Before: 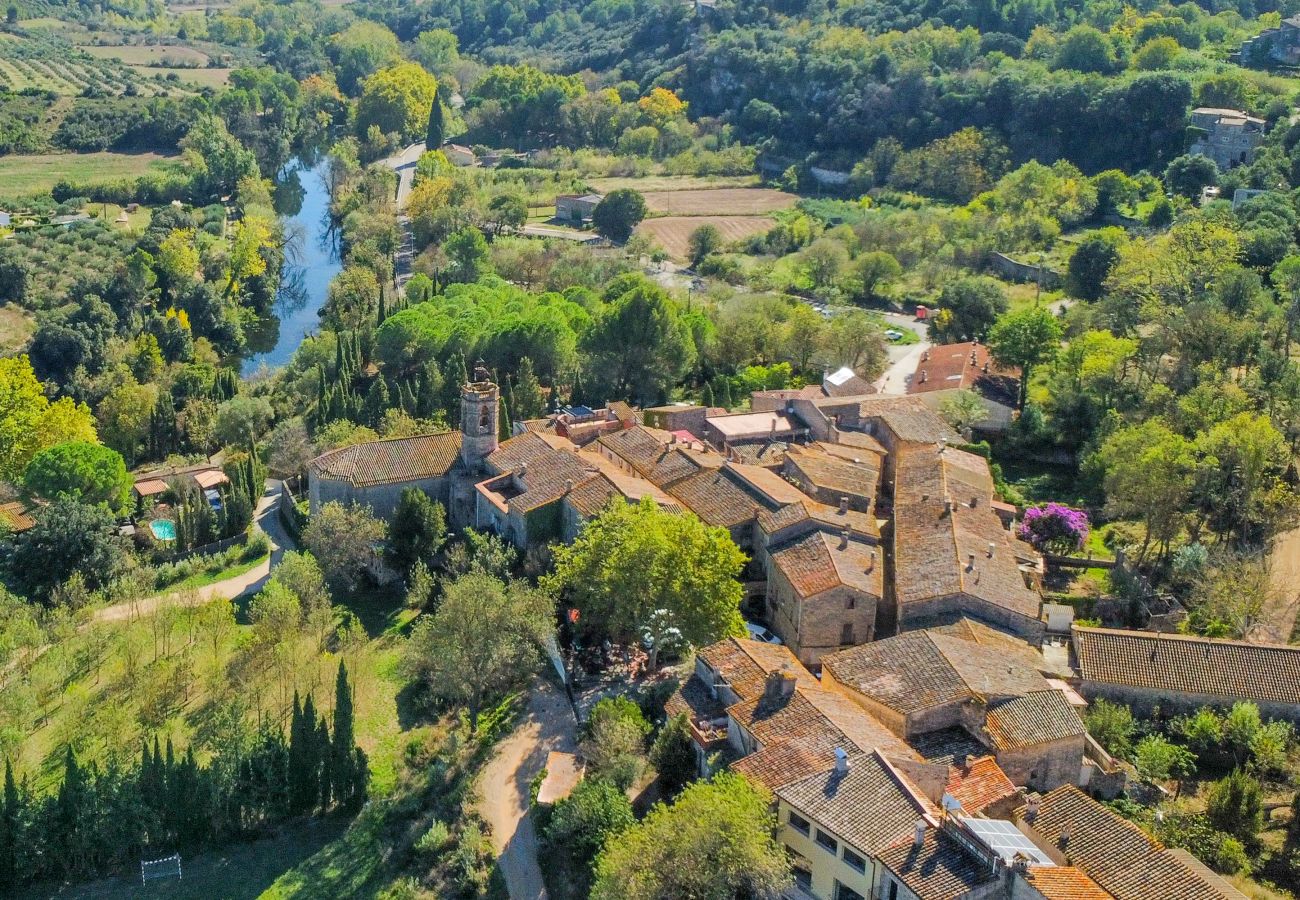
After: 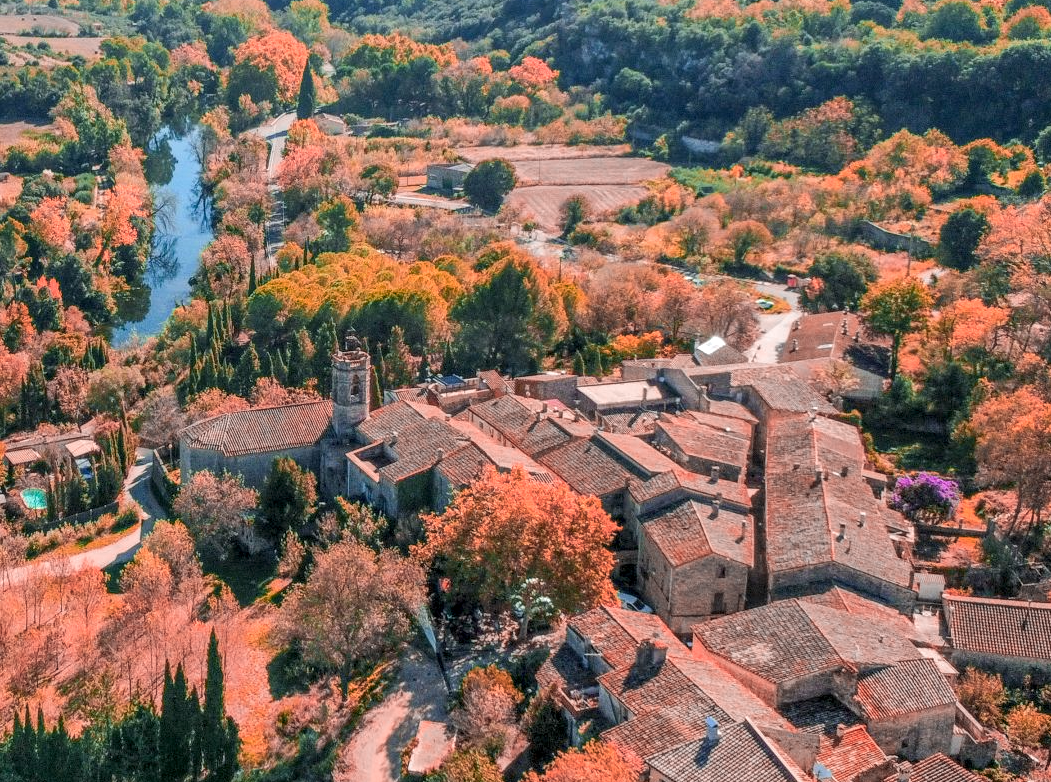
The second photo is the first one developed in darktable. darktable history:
vibrance: vibrance 14%
color zones: curves: ch2 [(0, 0.5) (0.084, 0.497) (0.323, 0.335) (0.4, 0.497) (1, 0.5)], process mode strong
local contrast: on, module defaults
crop: left 9.929%, top 3.475%, right 9.188%, bottom 9.529%
